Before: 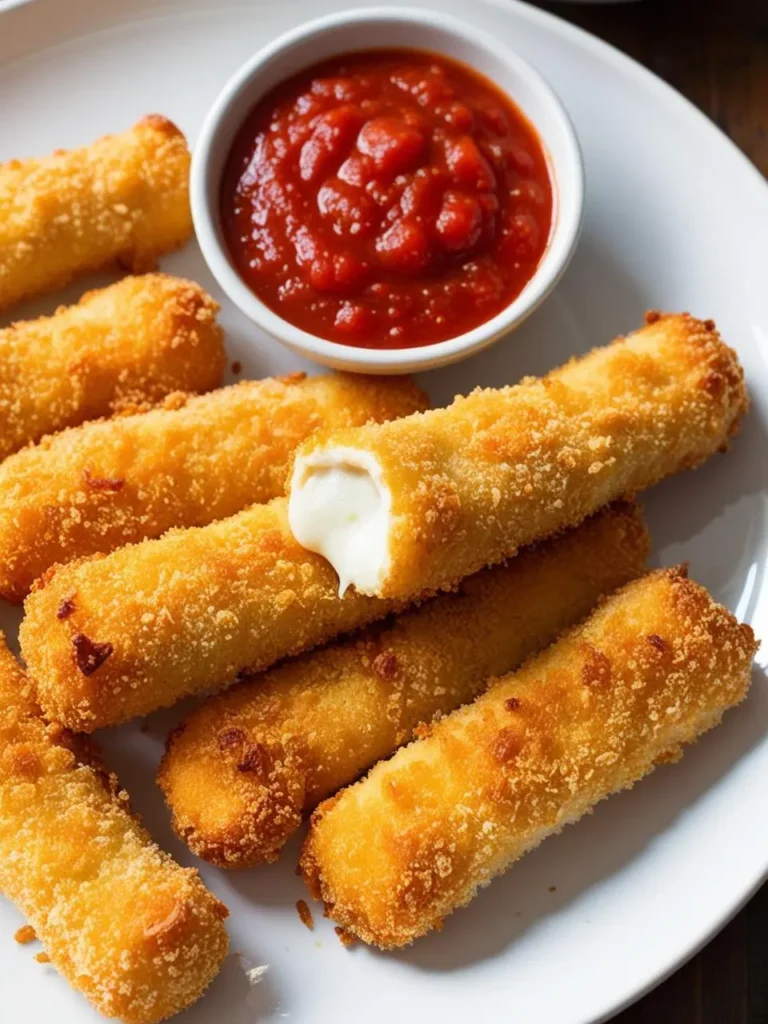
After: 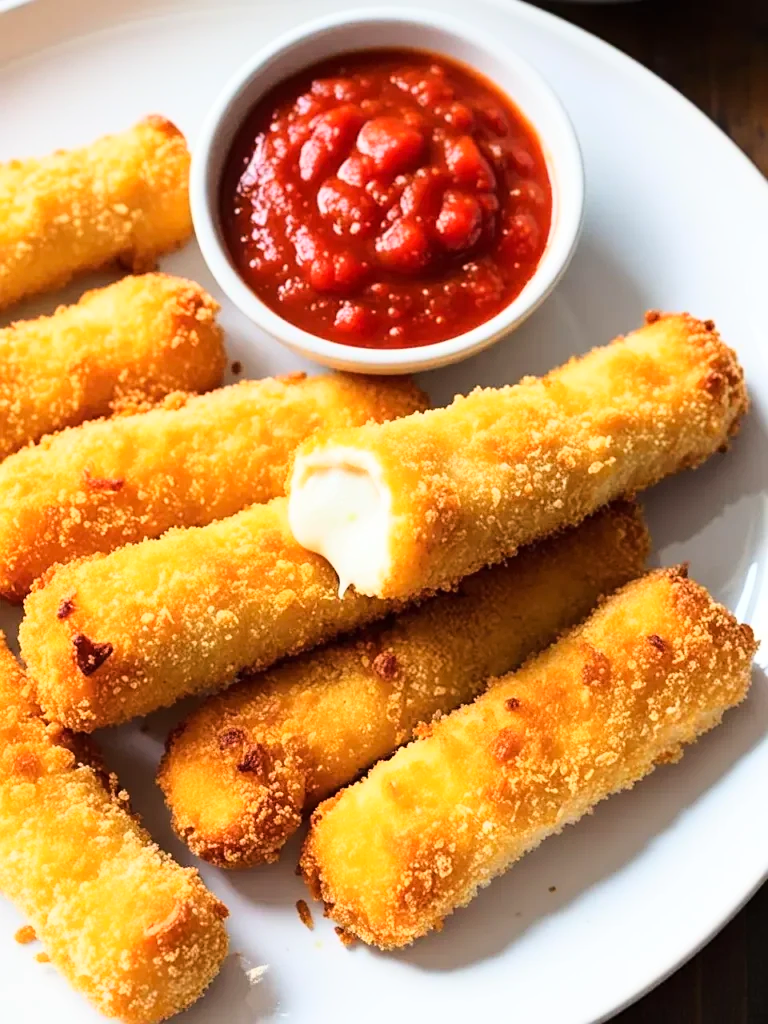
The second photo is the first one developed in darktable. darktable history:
base curve: curves: ch0 [(0, 0) (0.028, 0.03) (0.121, 0.232) (0.46, 0.748) (0.859, 0.968) (1, 1)]
sharpen: amount 0.218
